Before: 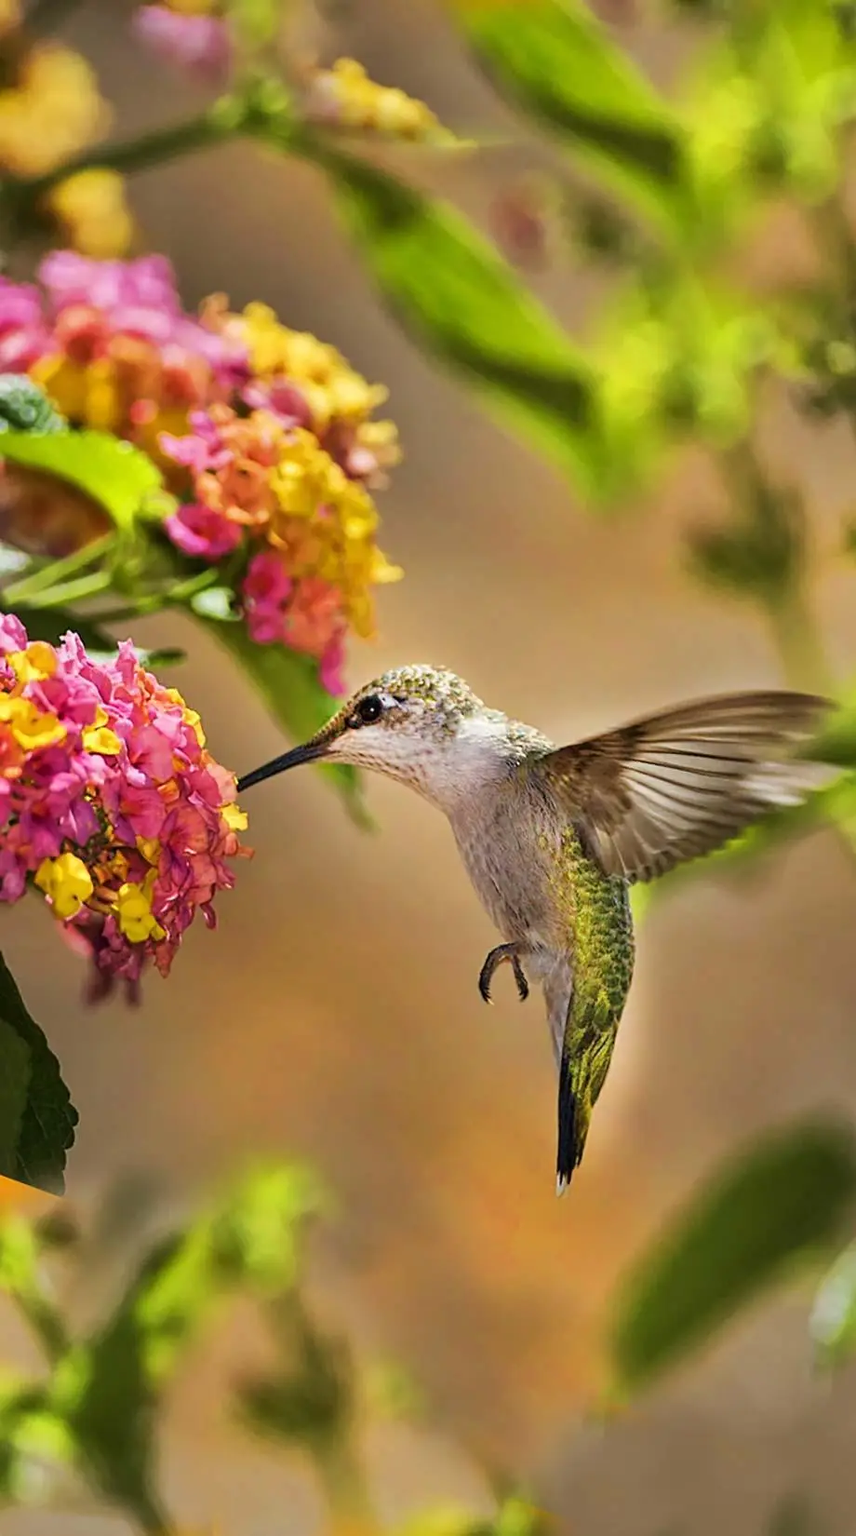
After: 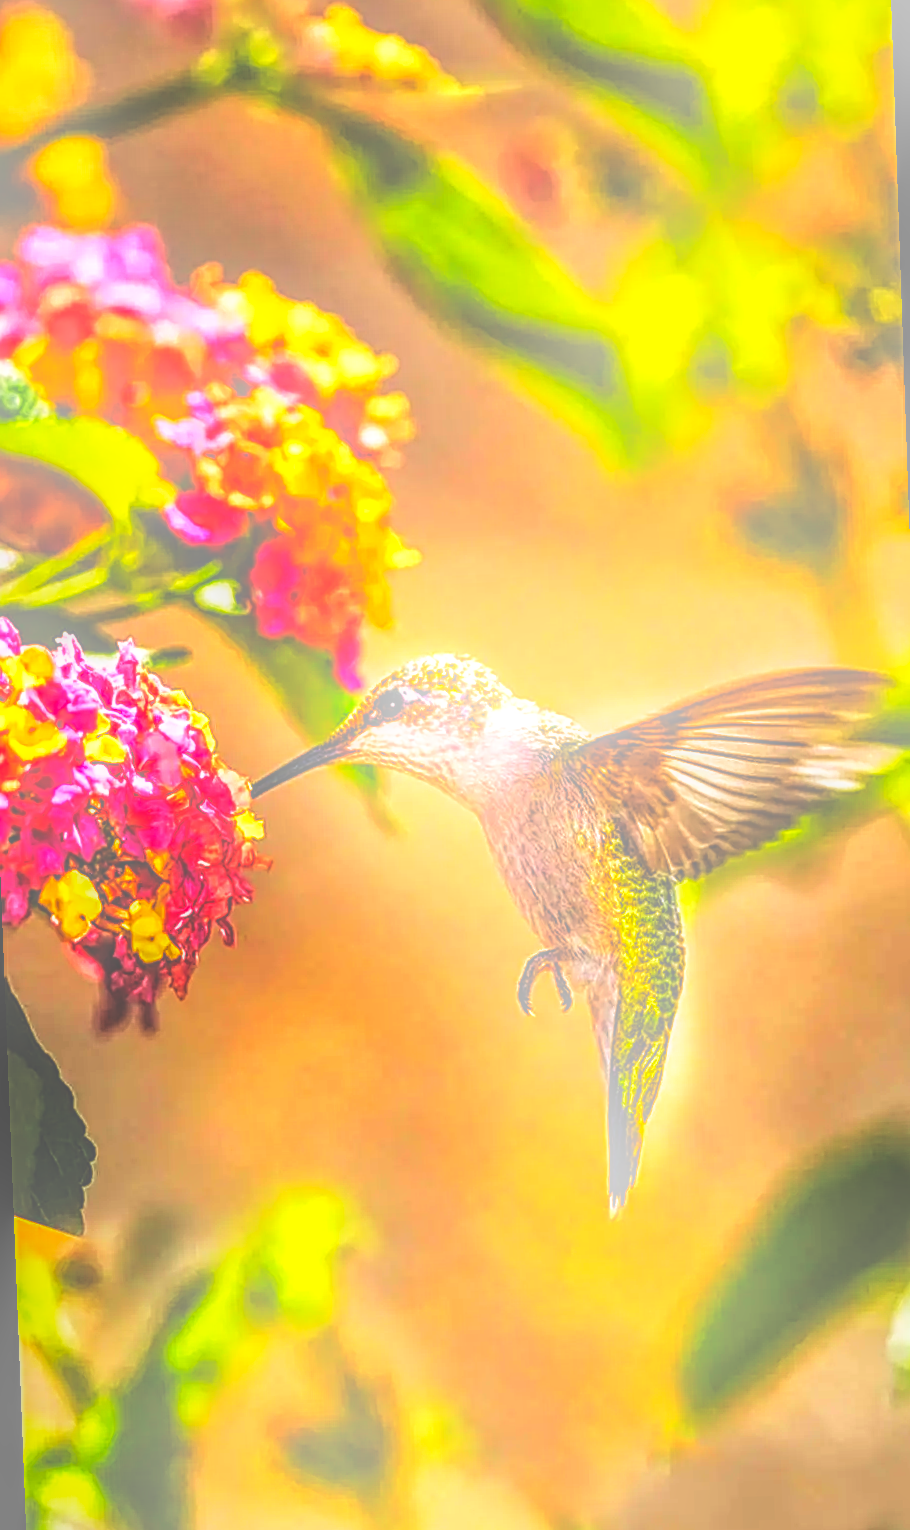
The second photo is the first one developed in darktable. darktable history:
exposure: exposure 0.376 EV, compensate highlight preservation false
graduated density: density 0.38 EV, hardness 21%, rotation -6.11°, saturation 32%
local contrast: highlights 20%, shadows 30%, detail 200%, midtone range 0.2
contrast brightness saturation: brightness 0.09, saturation 0.19
bloom: on, module defaults
rotate and perspective: rotation -2.12°, lens shift (vertical) 0.009, lens shift (horizontal) -0.008, automatic cropping original format, crop left 0.036, crop right 0.964, crop top 0.05, crop bottom 0.959
sharpen: radius 2.767
base curve: curves: ch0 [(0, 0.036) (0.007, 0.037) (0.604, 0.887) (1, 1)], preserve colors none
